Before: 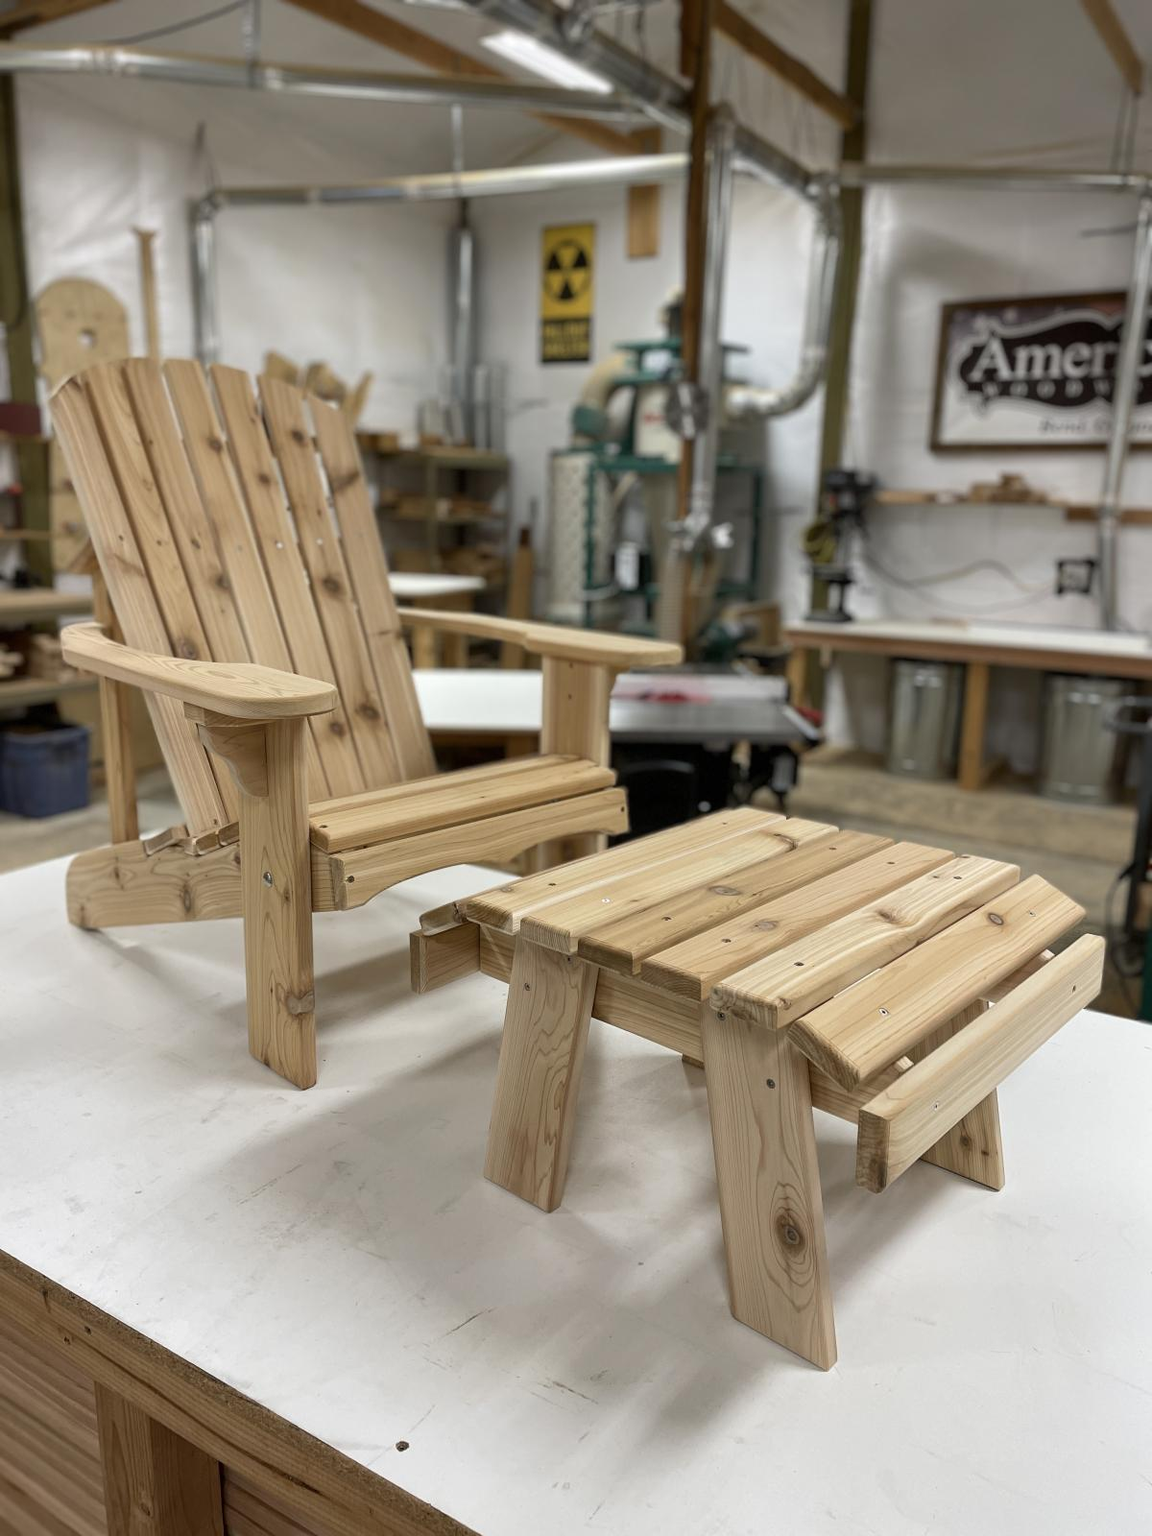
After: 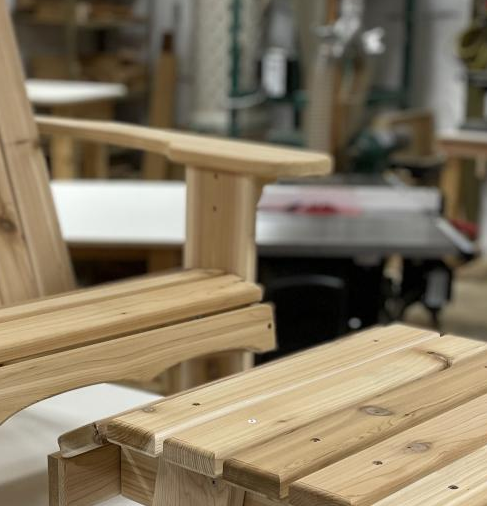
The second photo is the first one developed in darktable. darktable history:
crop: left 31.625%, top 32.324%, right 27.73%, bottom 35.996%
